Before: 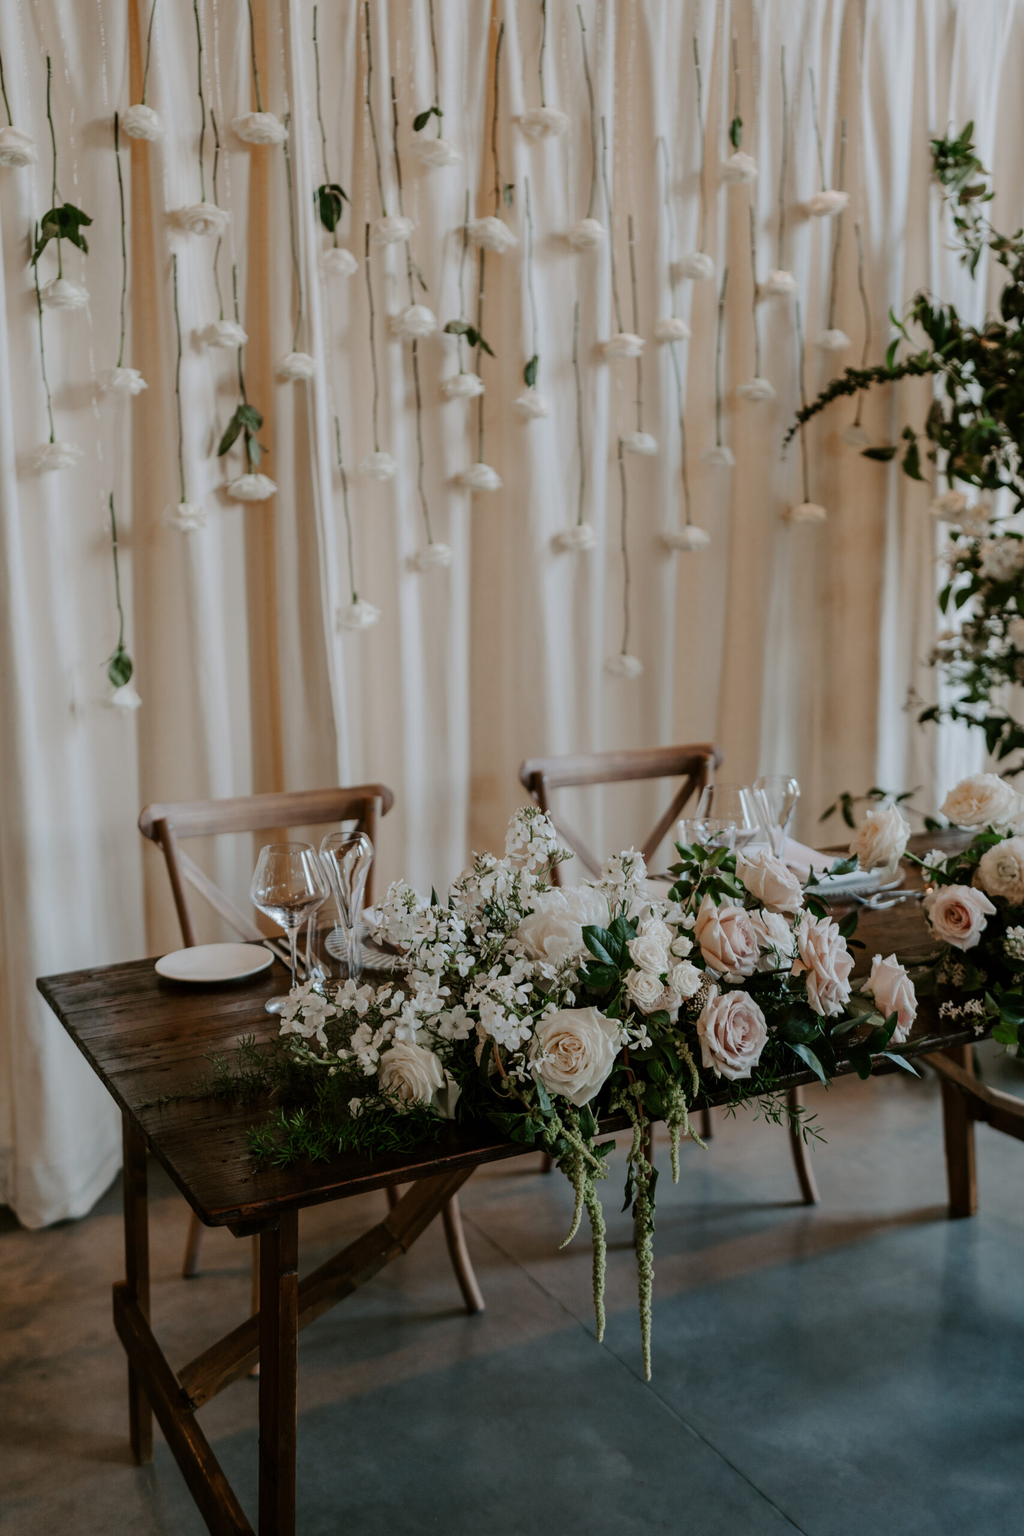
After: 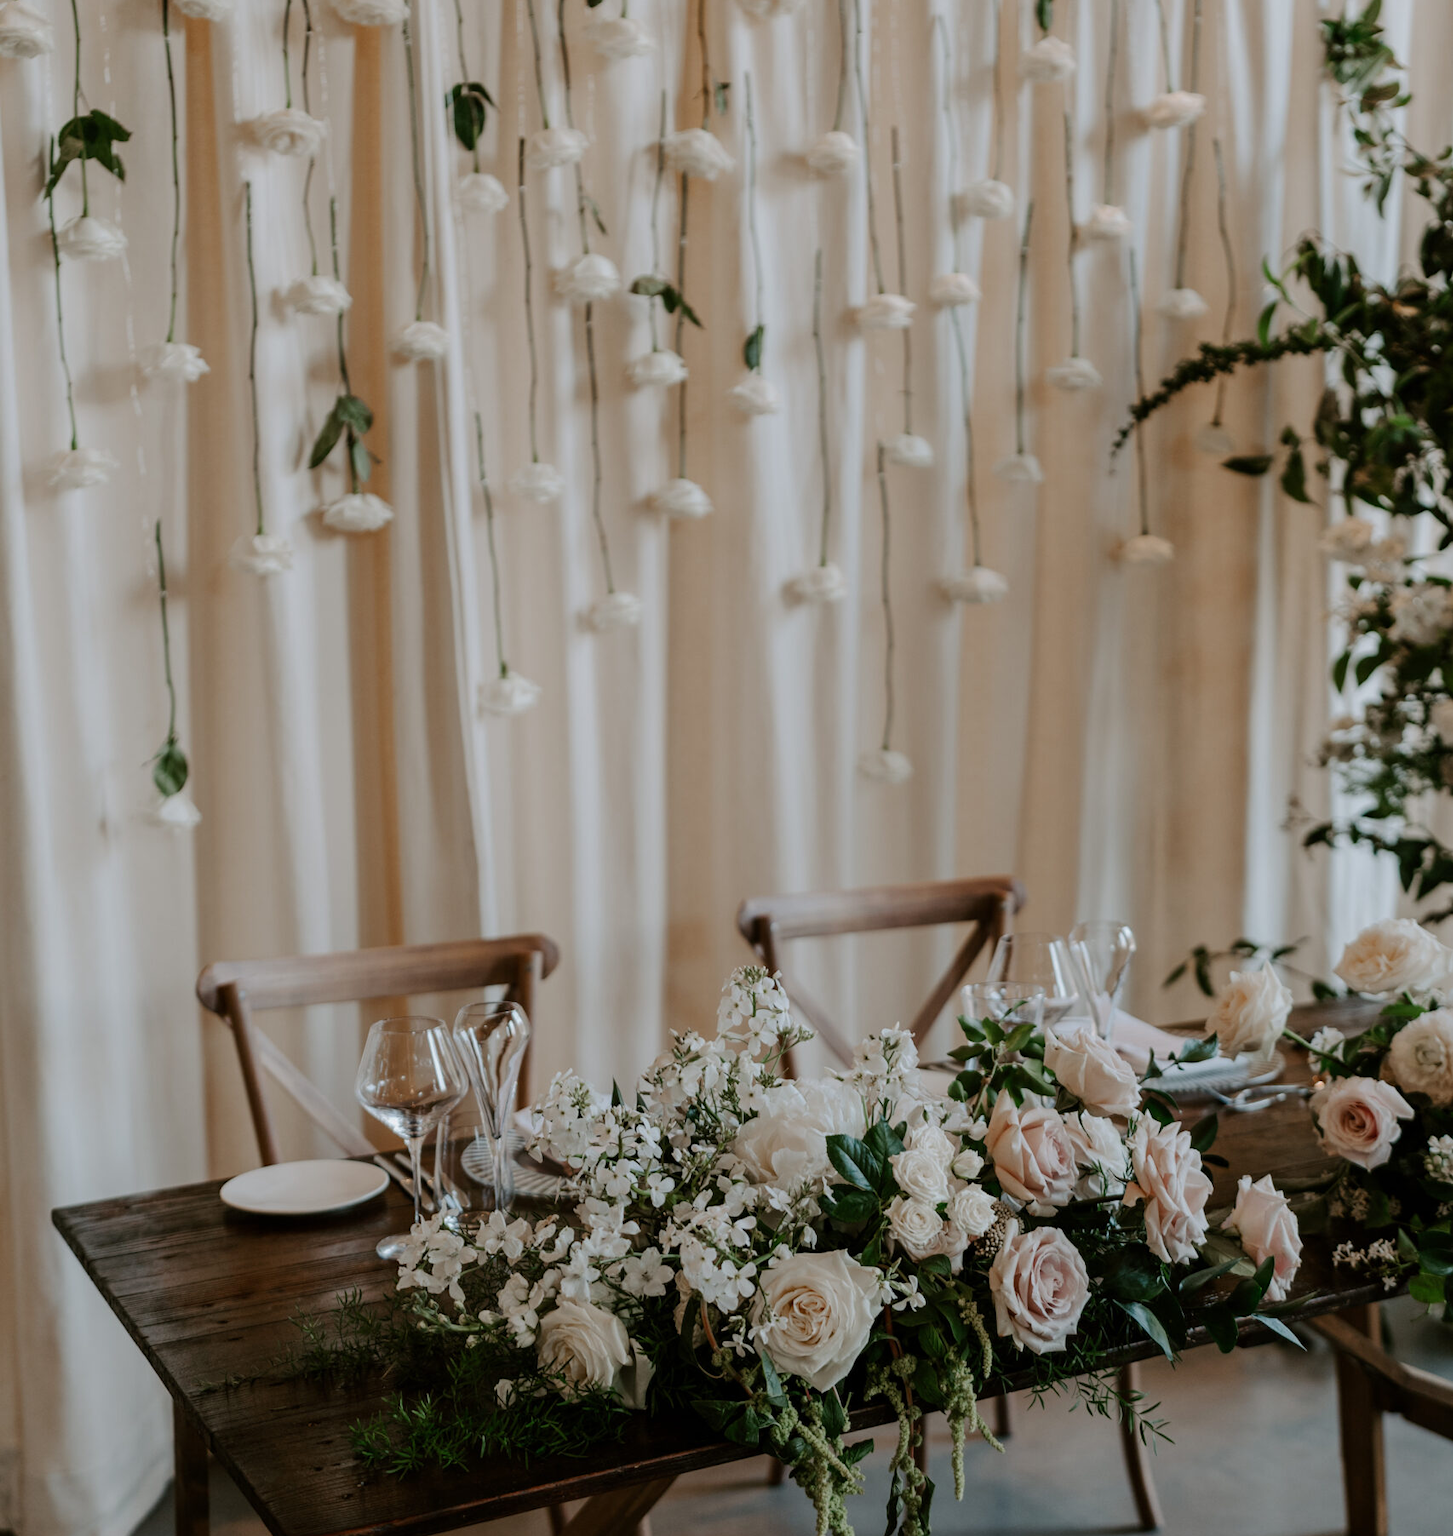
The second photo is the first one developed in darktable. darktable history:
crop and rotate: top 8.231%, bottom 21.267%
